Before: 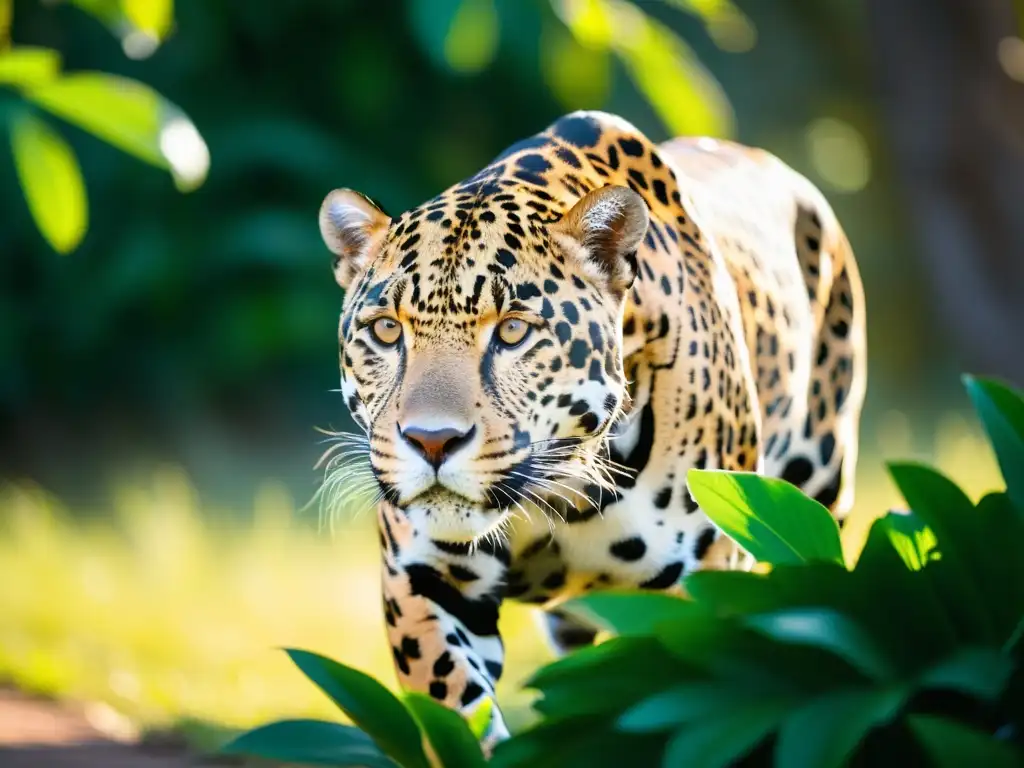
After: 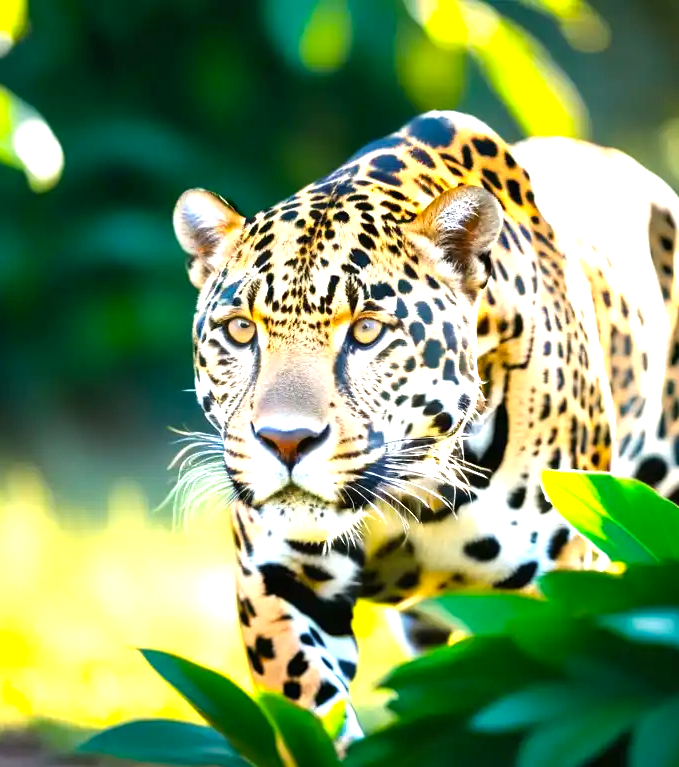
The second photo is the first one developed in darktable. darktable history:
crop and rotate: left 14.307%, right 19.339%
color balance rgb: perceptual saturation grading › global saturation 0.689%, perceptual brilliance grading › global brilliance 25.537%, global vibrance 20%
color calibration: gray › normalize channels true, illuminant same as pipeline (D50), adaptation XYZ, x 0.346, y 0.358, temperature 5020.98 K, gamut compression 0.016
